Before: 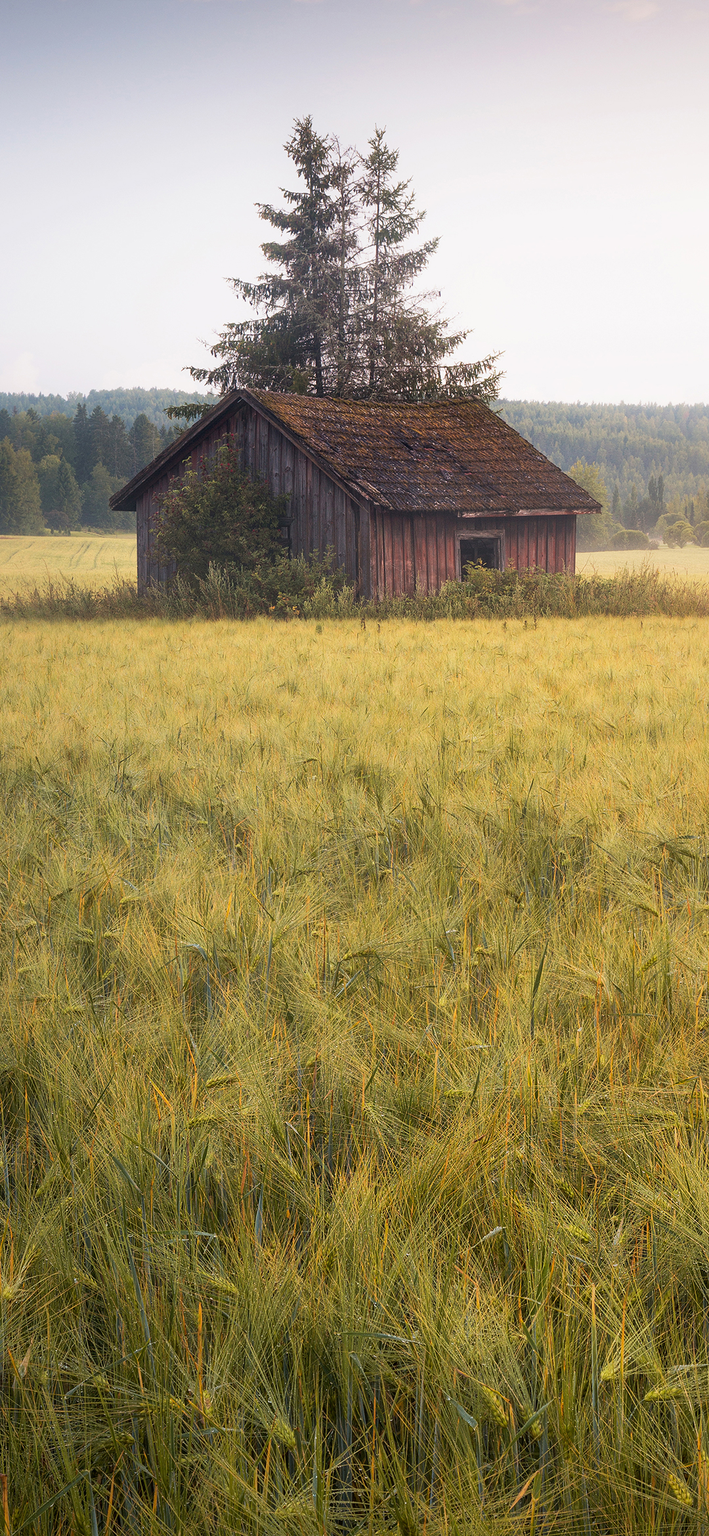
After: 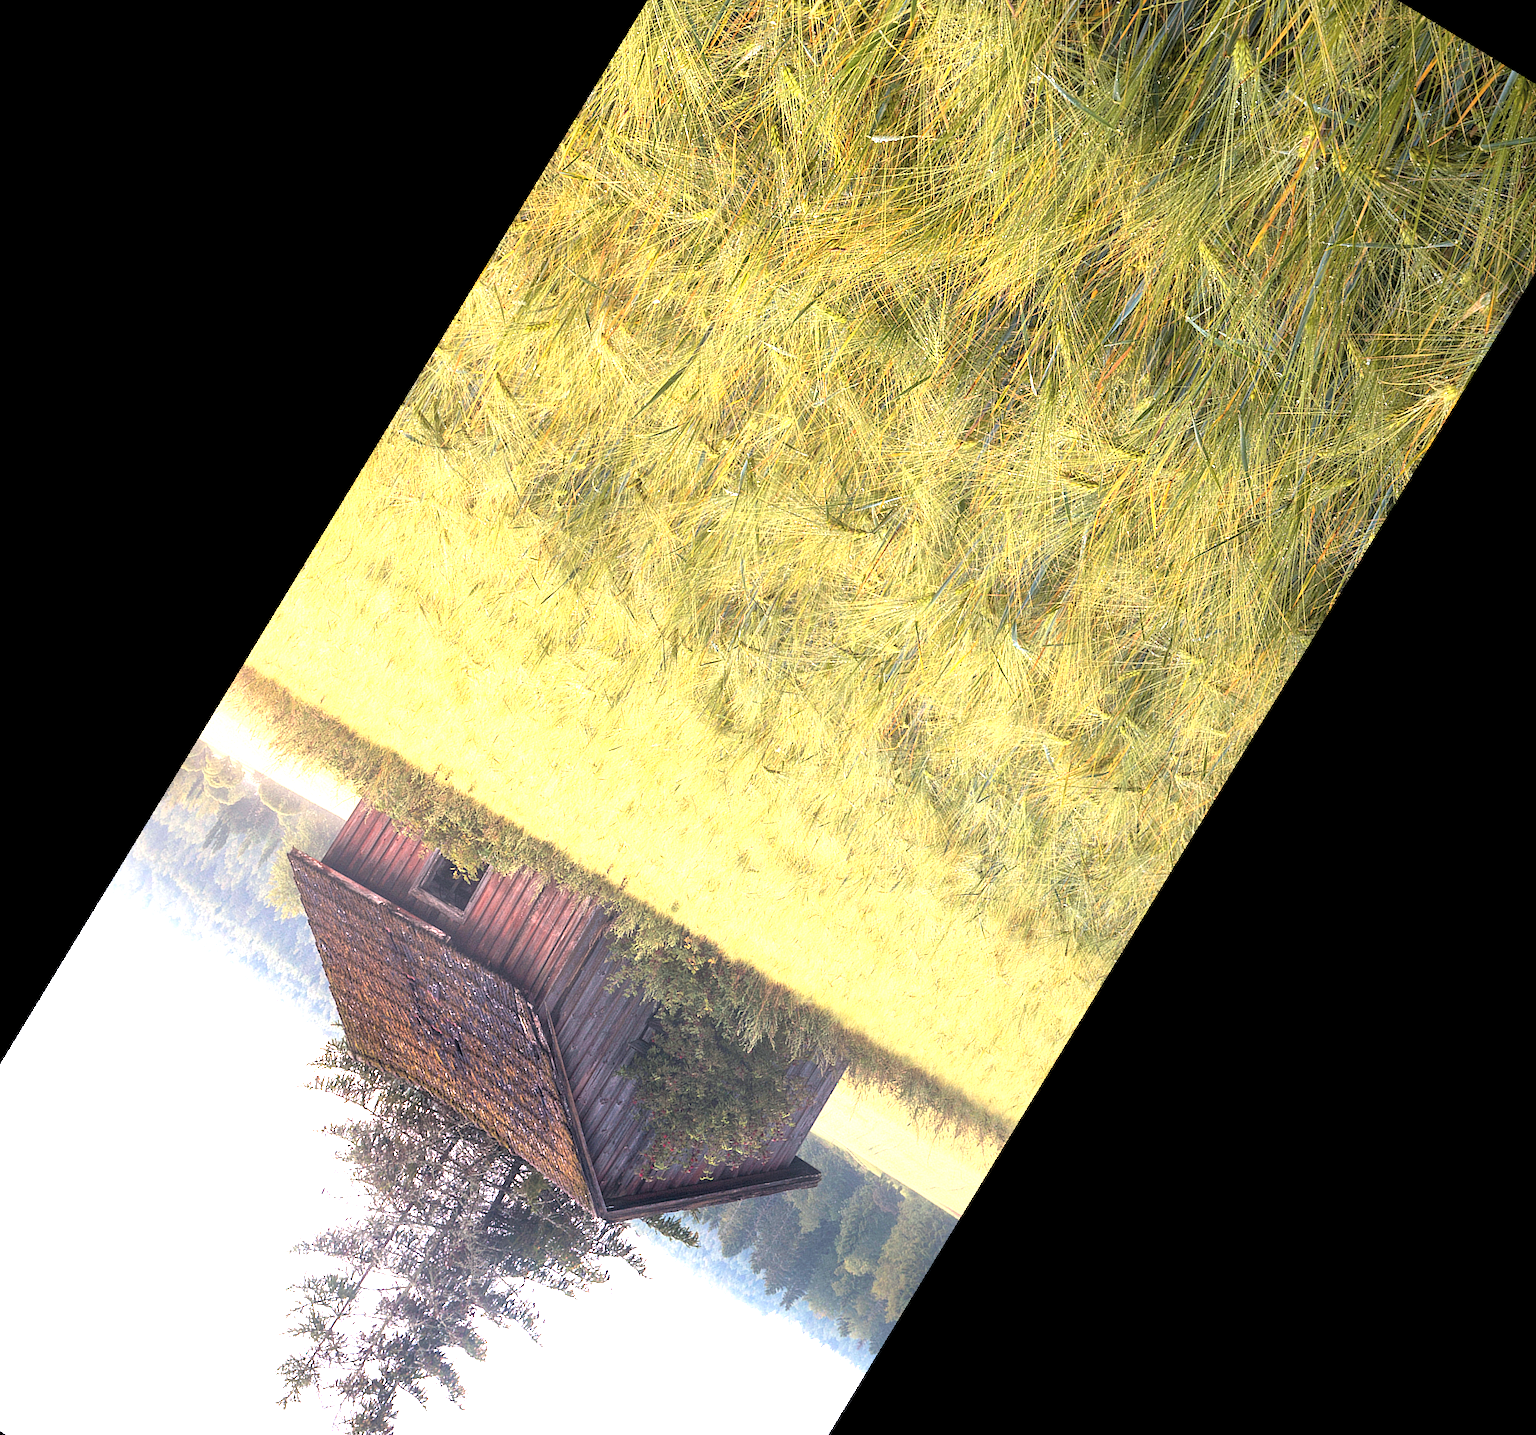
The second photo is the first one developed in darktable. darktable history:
rgb levels: levels [[0.01, 0.419, 0.839], [0, 0.5, 1], [0, 0.5, 1]]
exposure: black level correction -0.002, exposure 1.115 EV, compensate highlight preservation false
color calibration: illuminant as shot in camera, x 0.358, y 0.373, temperature 4628.91 K
crop and rotate: angle 148.68°, left 9.111%, top 15.603%, right 4.588%, bottom 17.041%
